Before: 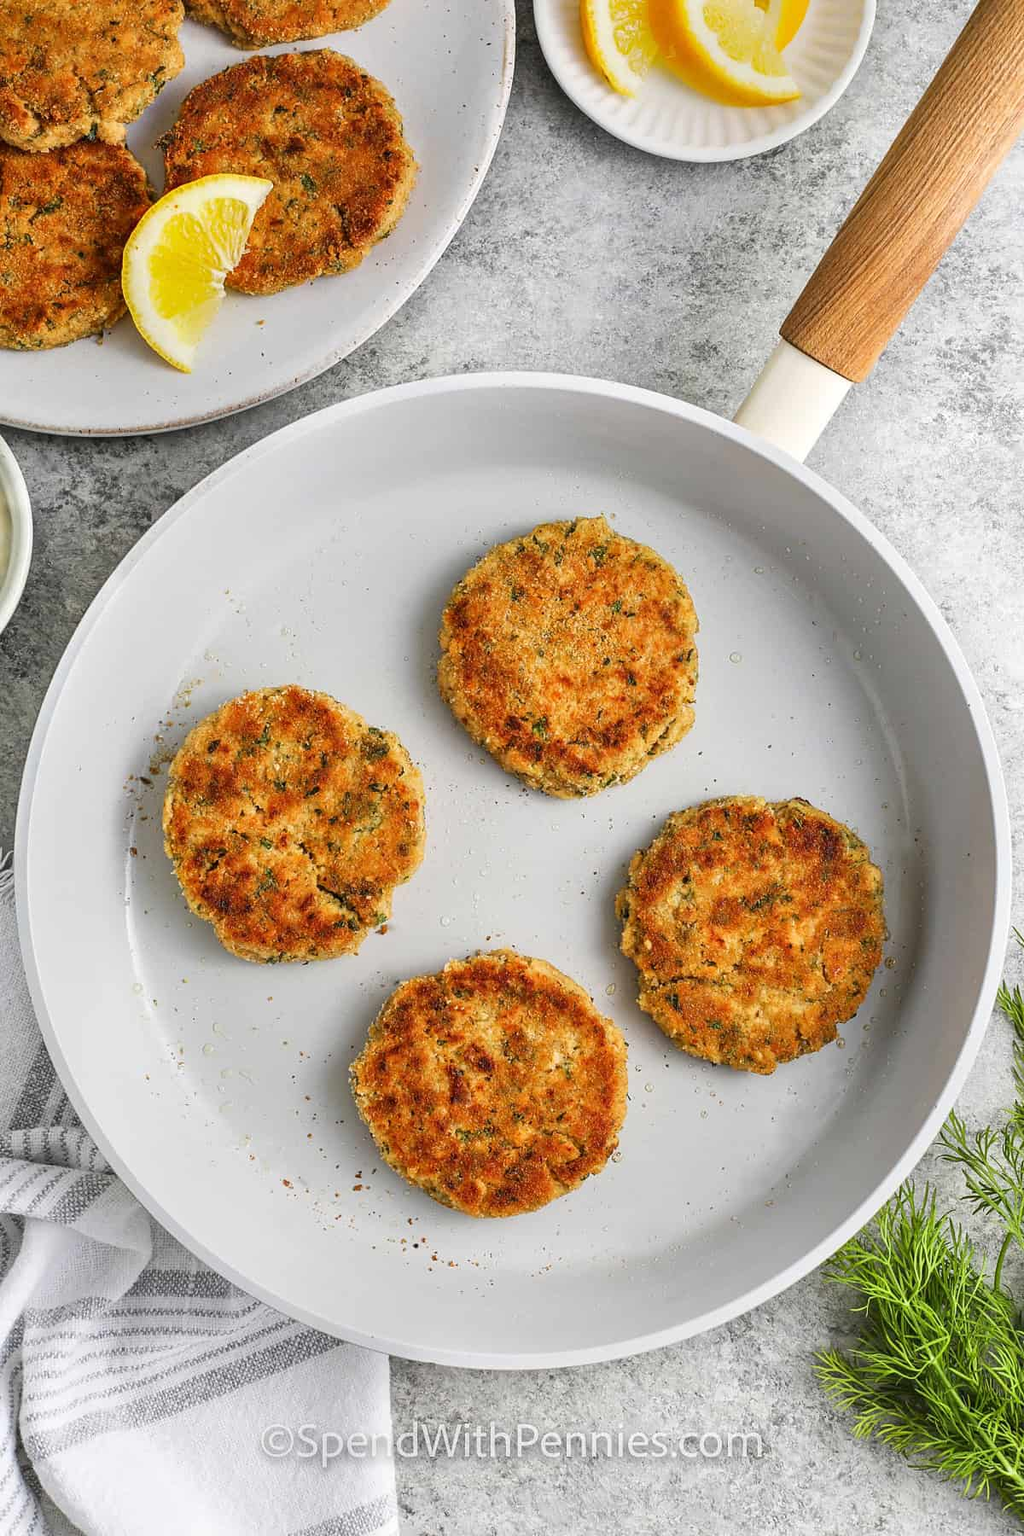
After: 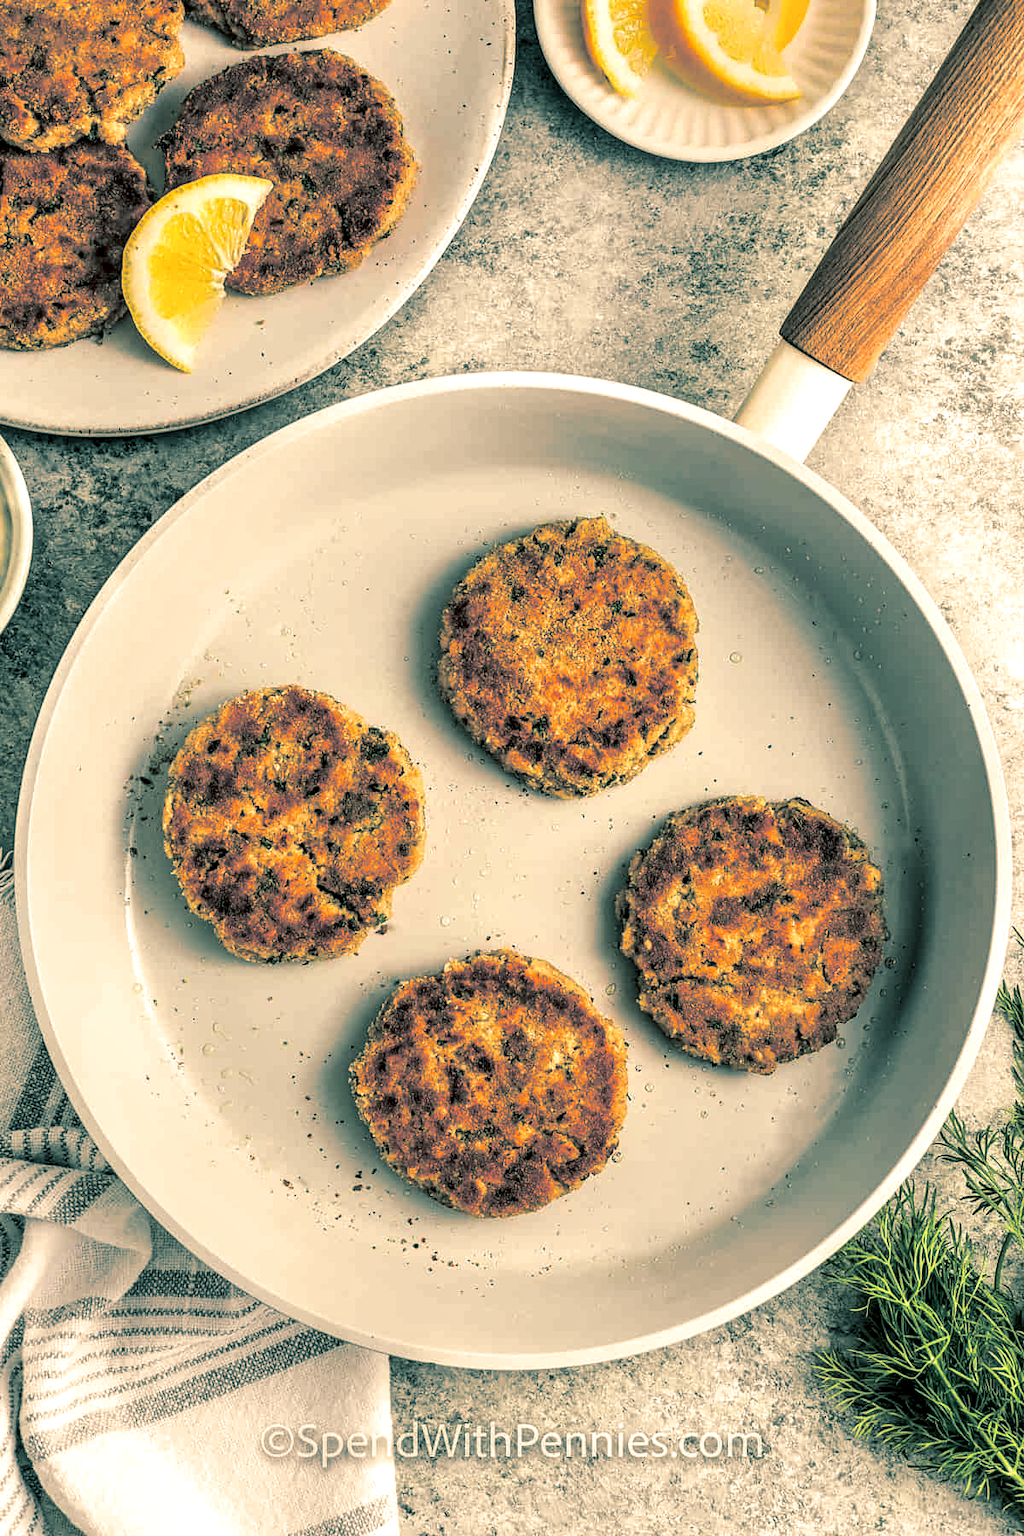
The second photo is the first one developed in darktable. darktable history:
split-toning: shadows › hue 186.43°, highlights › hue 49.29°, compress 30.29%
white balance: red 1.123, blue 0.83
local contrast: highlights 20%, shadows 70%, detail 170%
